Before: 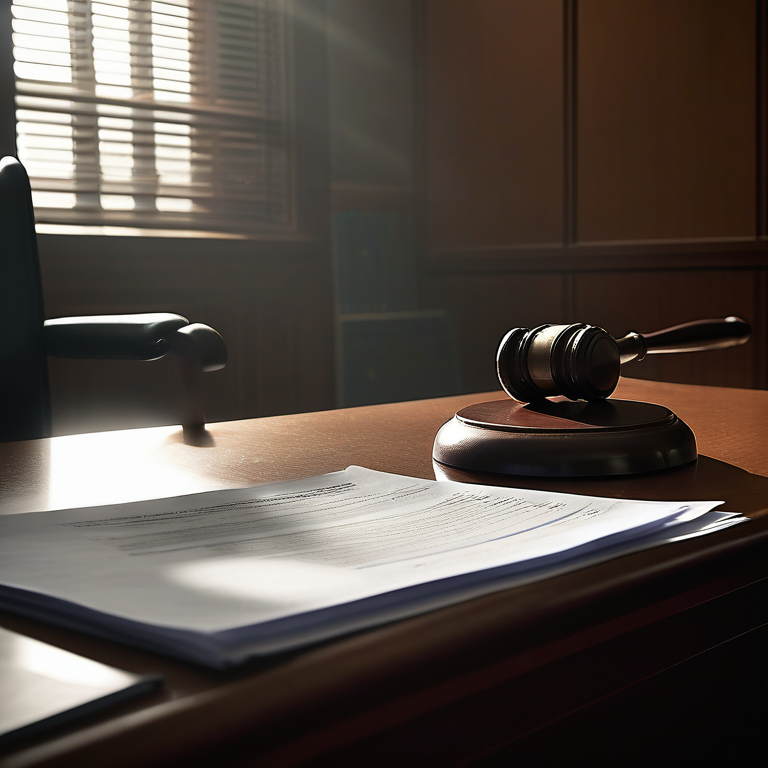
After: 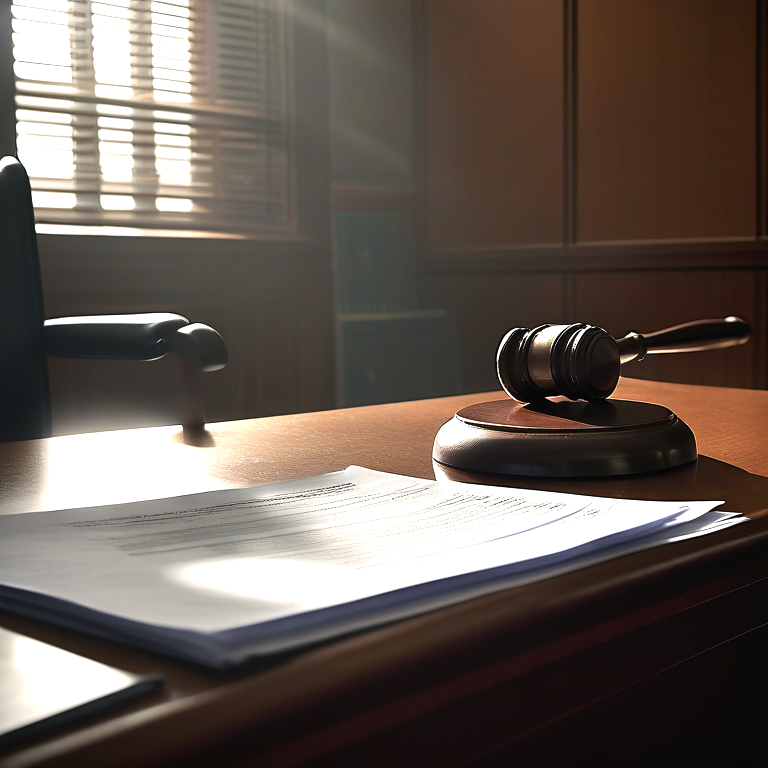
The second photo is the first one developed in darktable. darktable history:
exposure: black level correction 0, exposure 0.68 EV, compensate exposure bias true, compensate highlight preservation false
white balance: emerald 1
